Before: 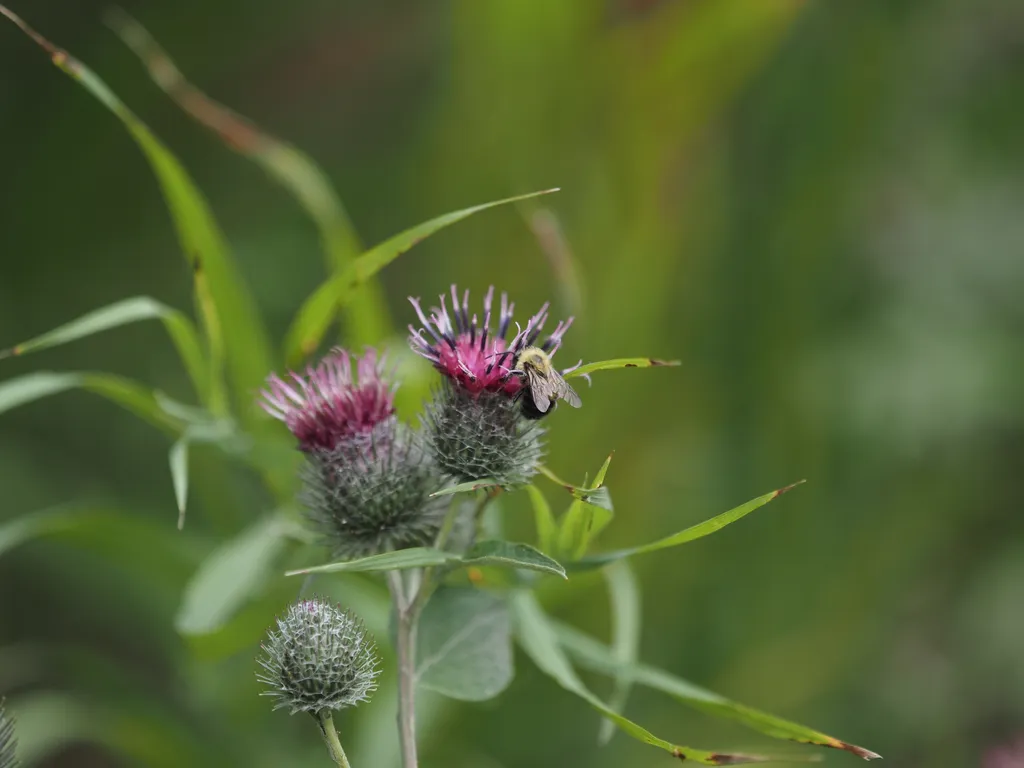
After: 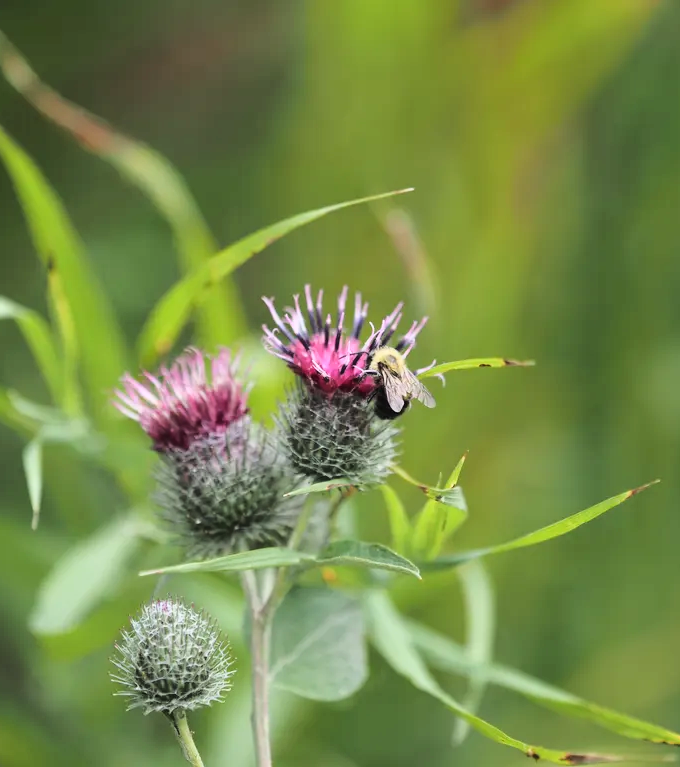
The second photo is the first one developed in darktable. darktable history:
base curve: curves: ch0 [(0, 0) (0.028, 0.03) (0.121, 0.232) (0.46, 0.748) (0.859, 0.968) (1, 1)]
crop and rotate: left 14.313%, right 19.238%
